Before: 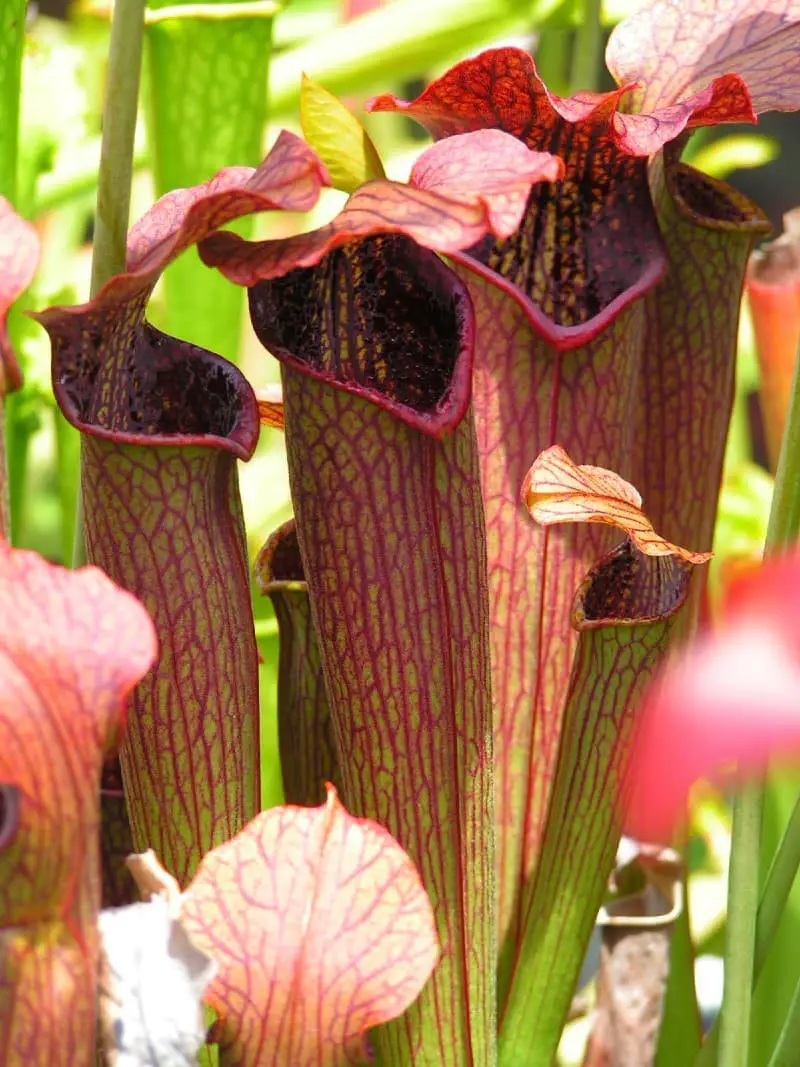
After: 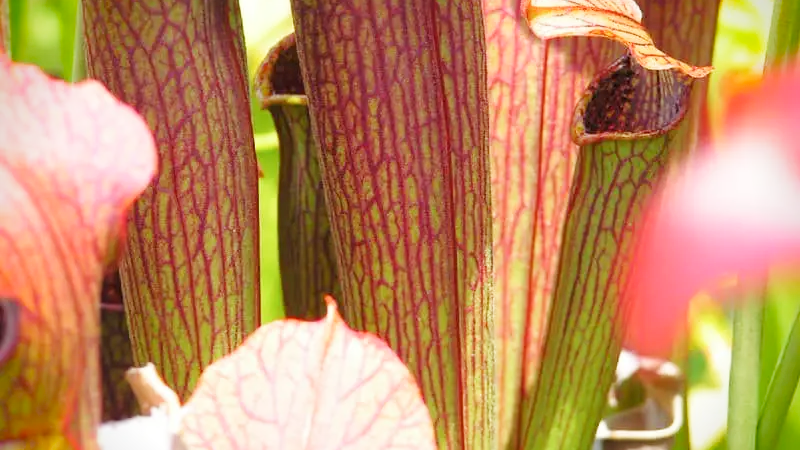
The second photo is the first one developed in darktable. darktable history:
crop: top 45.551%, bottom 12.262%
tone equalizer: on, module defaults
vignetting: fall-off start 88.53%, fall-off radius 44.2%, saturation 0.376, width/height ratio 1.161
base curve: curves: ch0 [(0, 0) (0.204, 0.334) (0.55, 0.733) (1, 1)], preserve colors none
